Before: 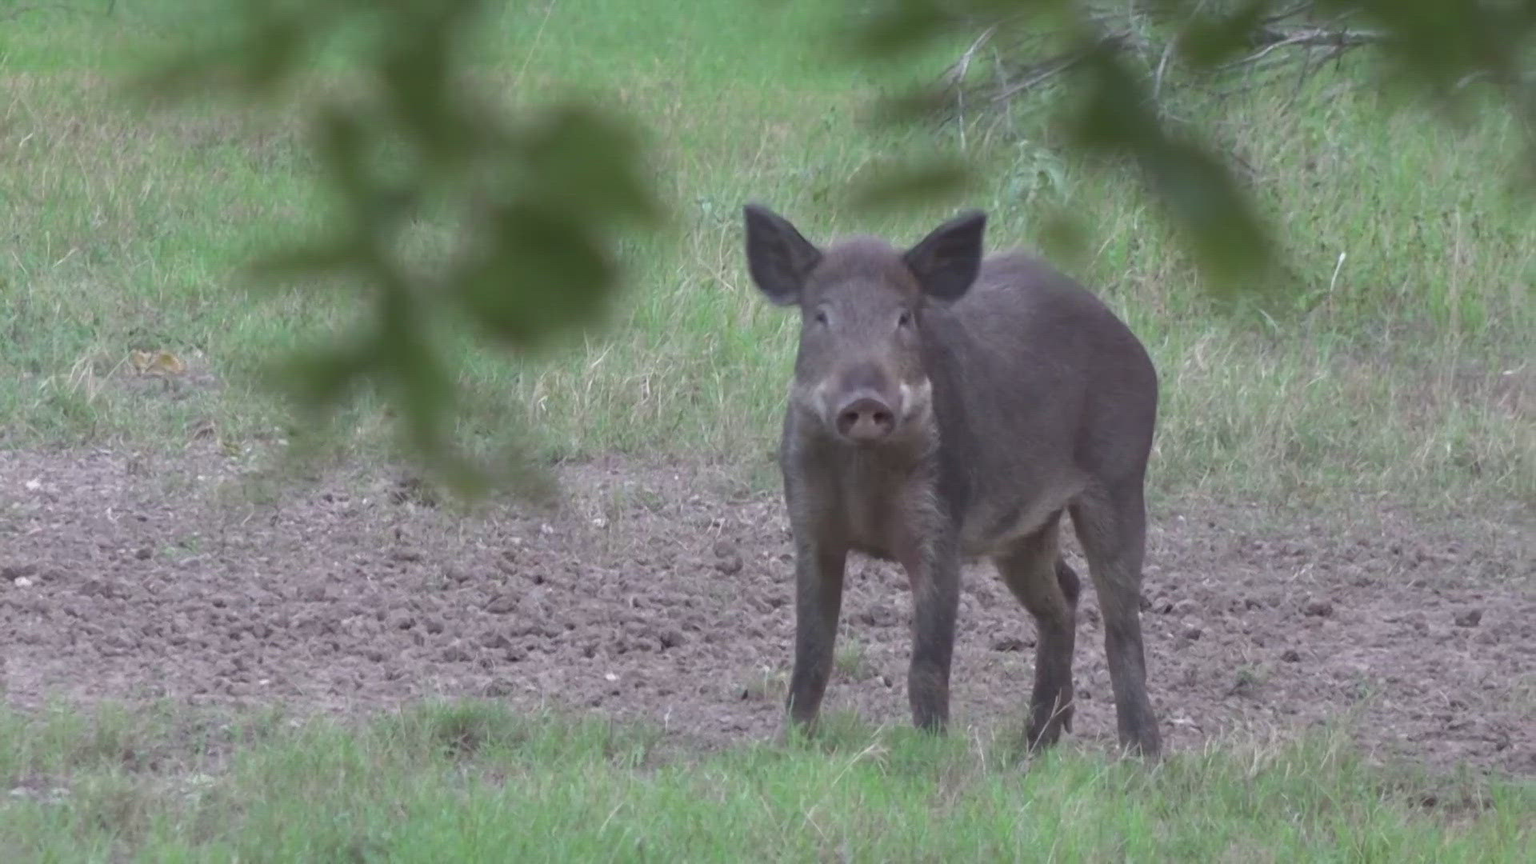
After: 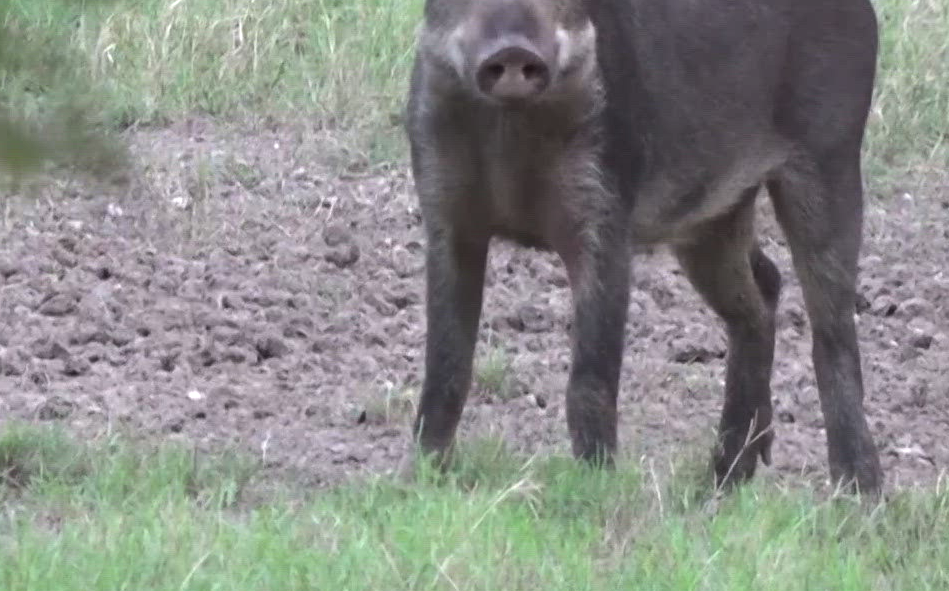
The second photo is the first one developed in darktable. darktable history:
tone equalizer: -8 EV -0.75 EV, -7 EV -0.7 EV, -6 EV -0.6 EV, -5 EV -0.4 EV, -3 EV 0.4 EV, -2 EV 0.6 EV, -1 EV 0.7 EV, +0 EV 0.75 EV, edges refinement/feathering 500, mask exposure compensation -1.57 EV, preserve details no
crop: left 29.672%, top 41.786%, right 20.851%, bottom 3.487%
